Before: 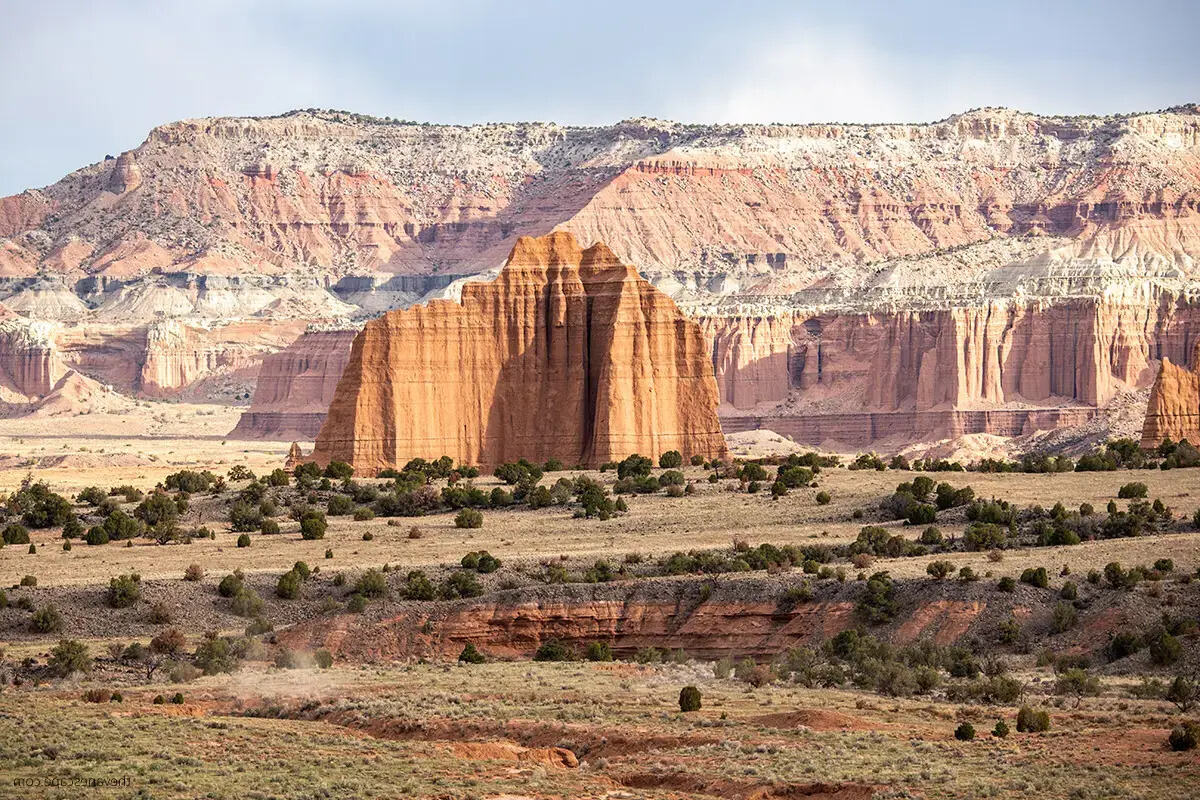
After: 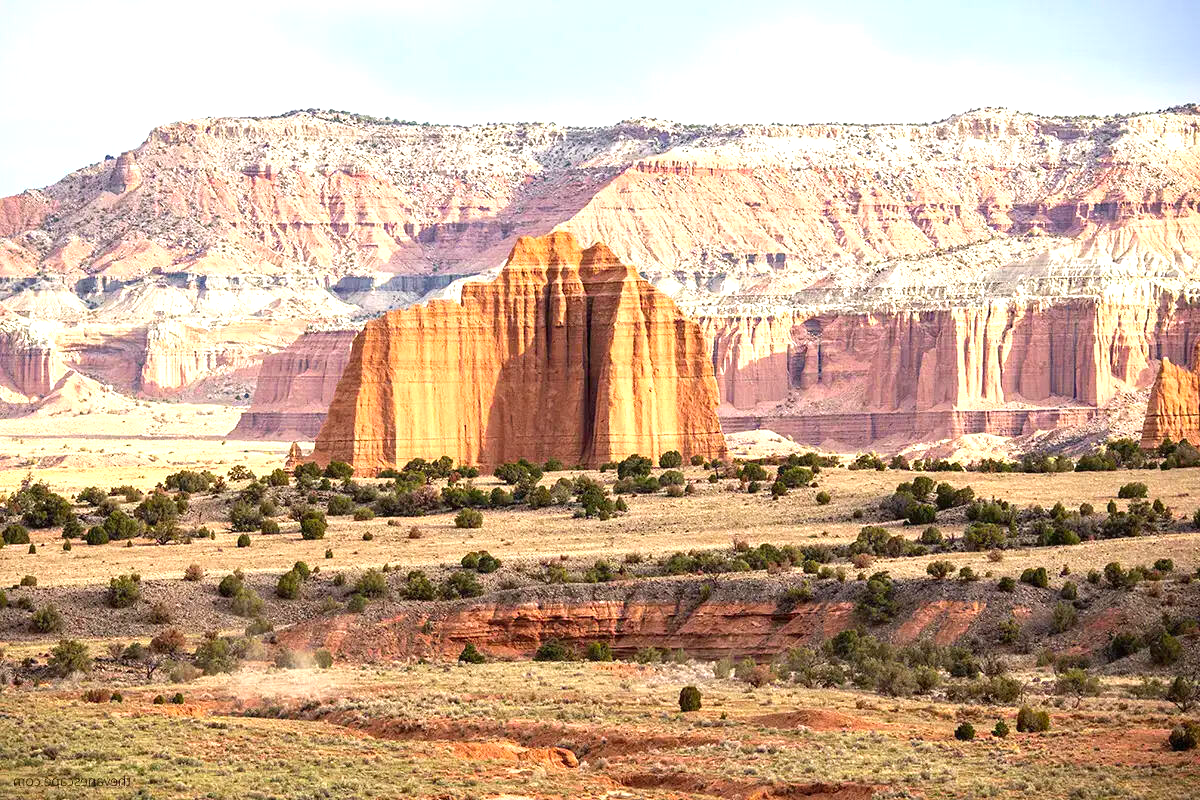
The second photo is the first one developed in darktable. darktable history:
exposure: black level correction 0, exposure 0.703 EV, compensate highlight preservation false
color zones: curves: ch1 [(0, -0.014) (0.143, -0.013) (0.286, -0.013) (0.429, -0.016) (0.571, -0.019) (0.714, -0.015) (0.857, 0.002) (1, -0.014)], mix -119.99%
